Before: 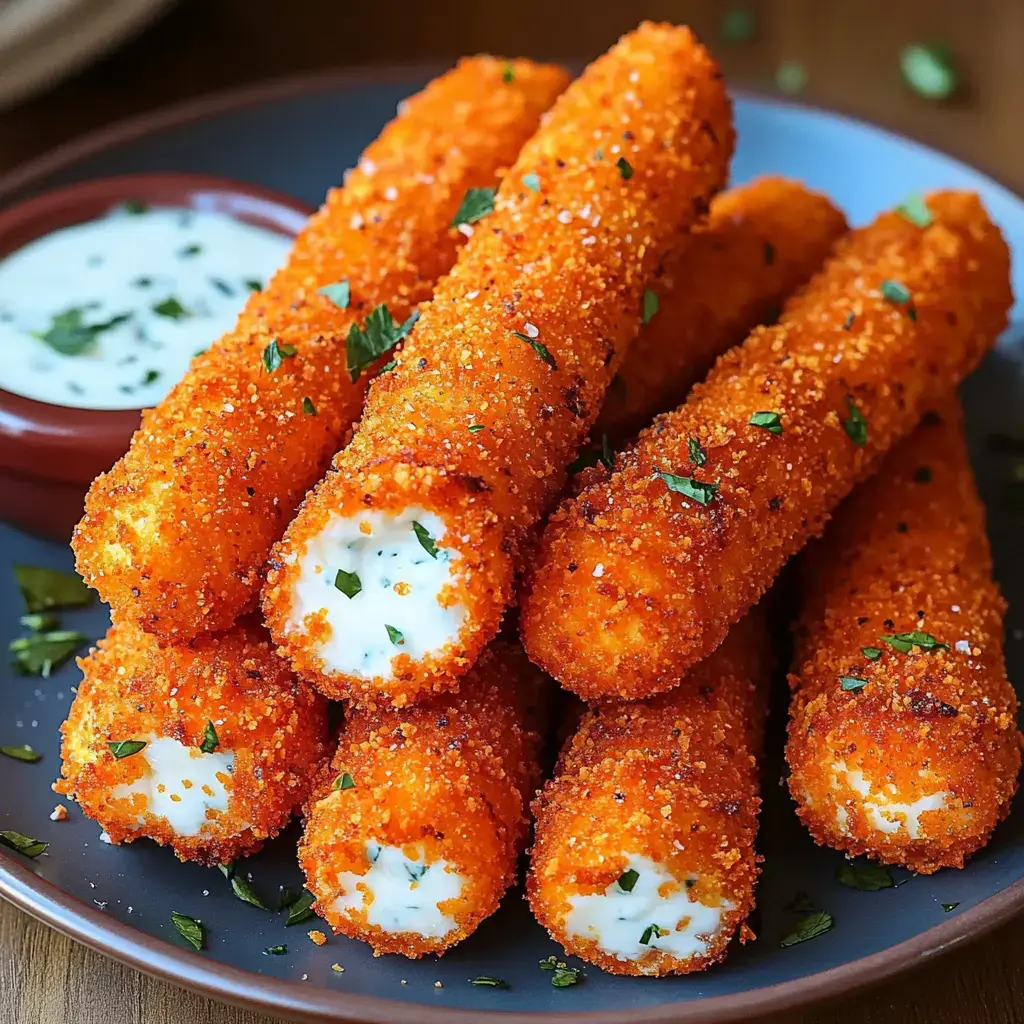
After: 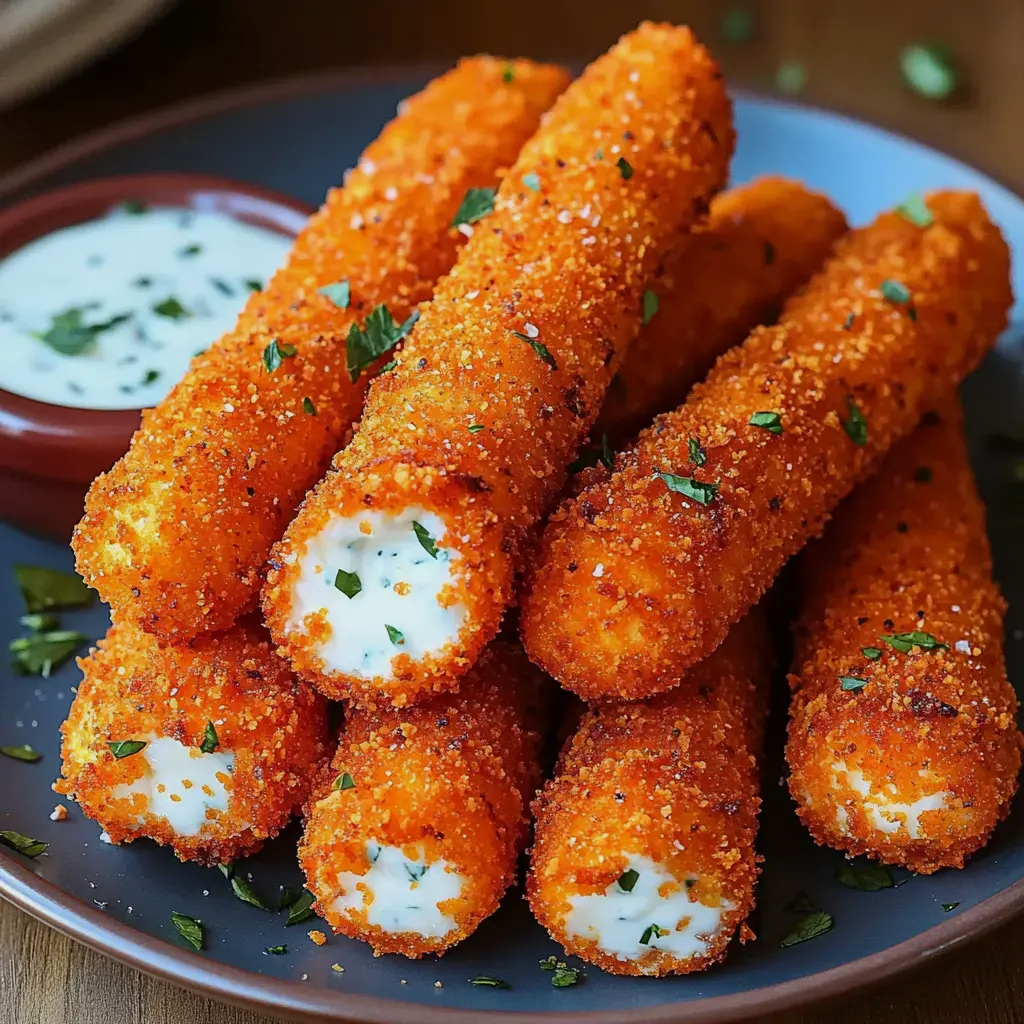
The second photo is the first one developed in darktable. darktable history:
exposure: exposure -0.209 EV, compensate highlight preservation false
